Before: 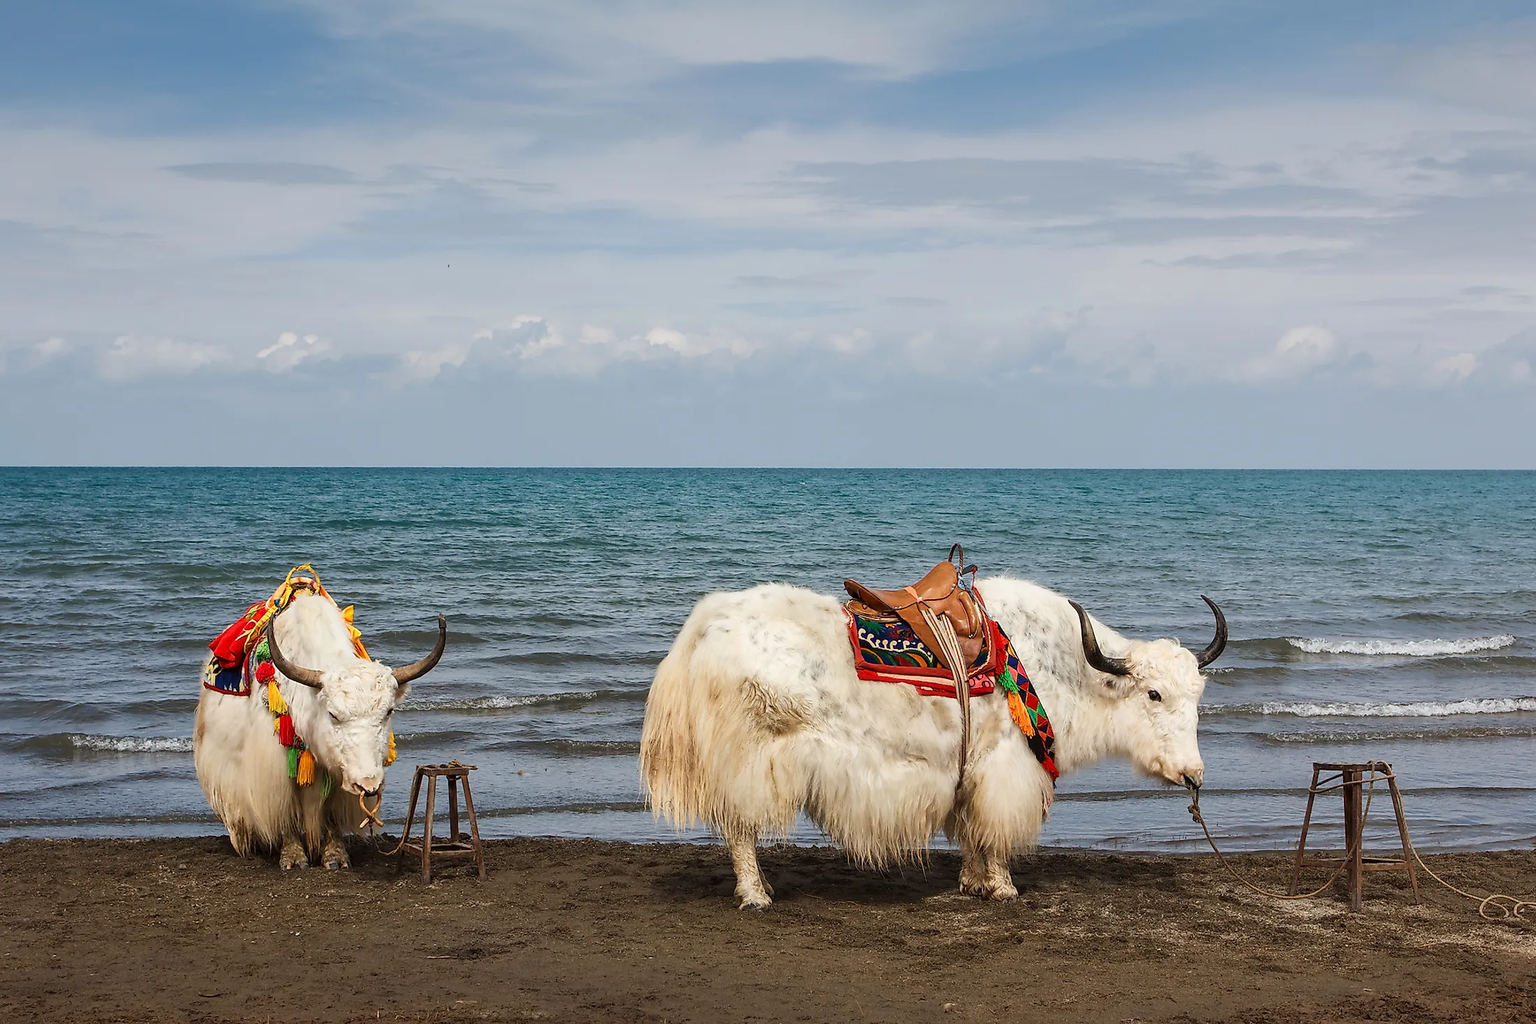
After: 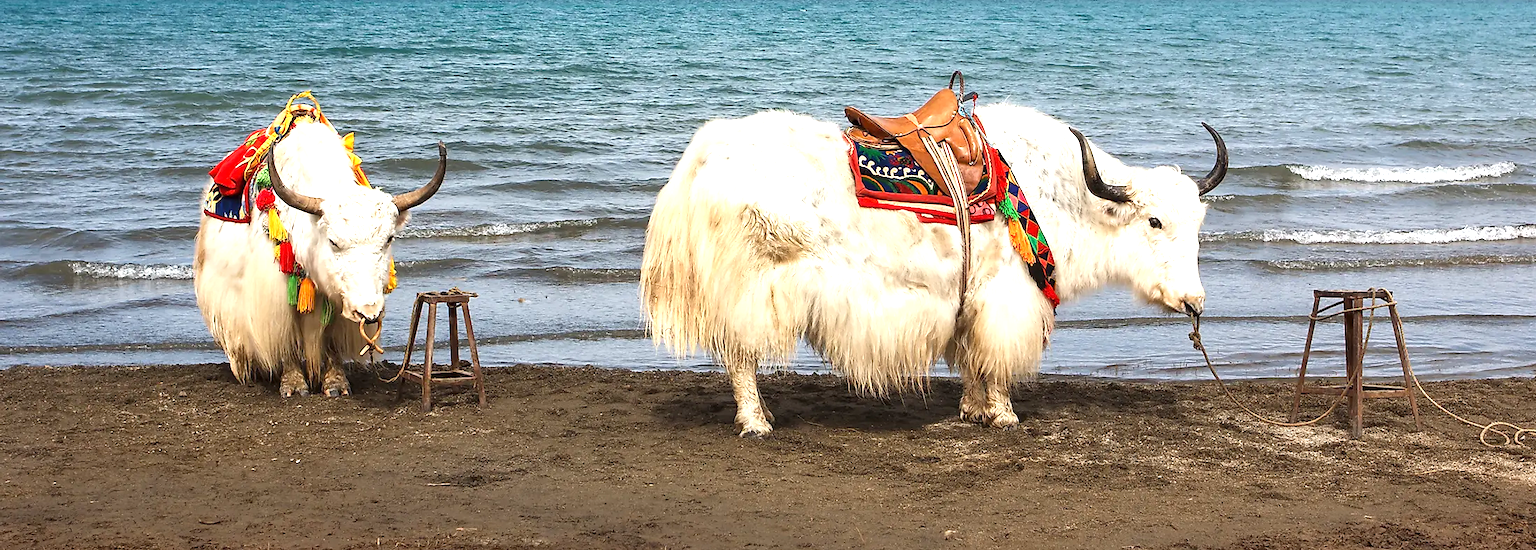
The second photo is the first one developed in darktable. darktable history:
exposure: black level correction 0, exposure 0.95 EV, compensate exposure bias true, compensate highlight preservation false
base curve: exposure shift 0, preserve colors none
crop and rotate: top 46.237%
